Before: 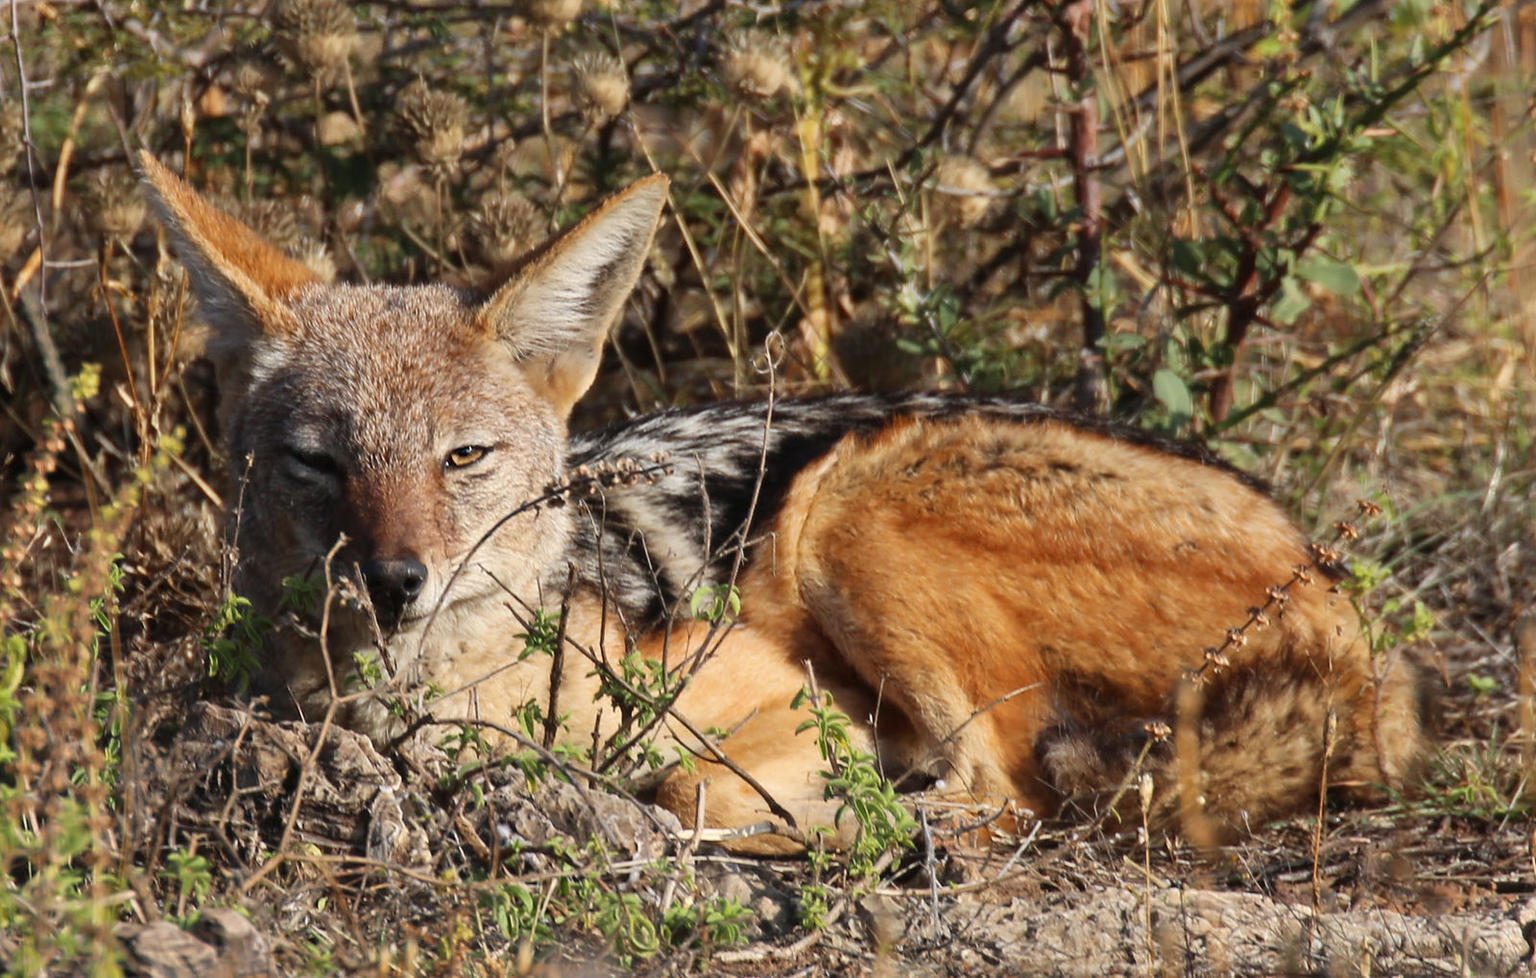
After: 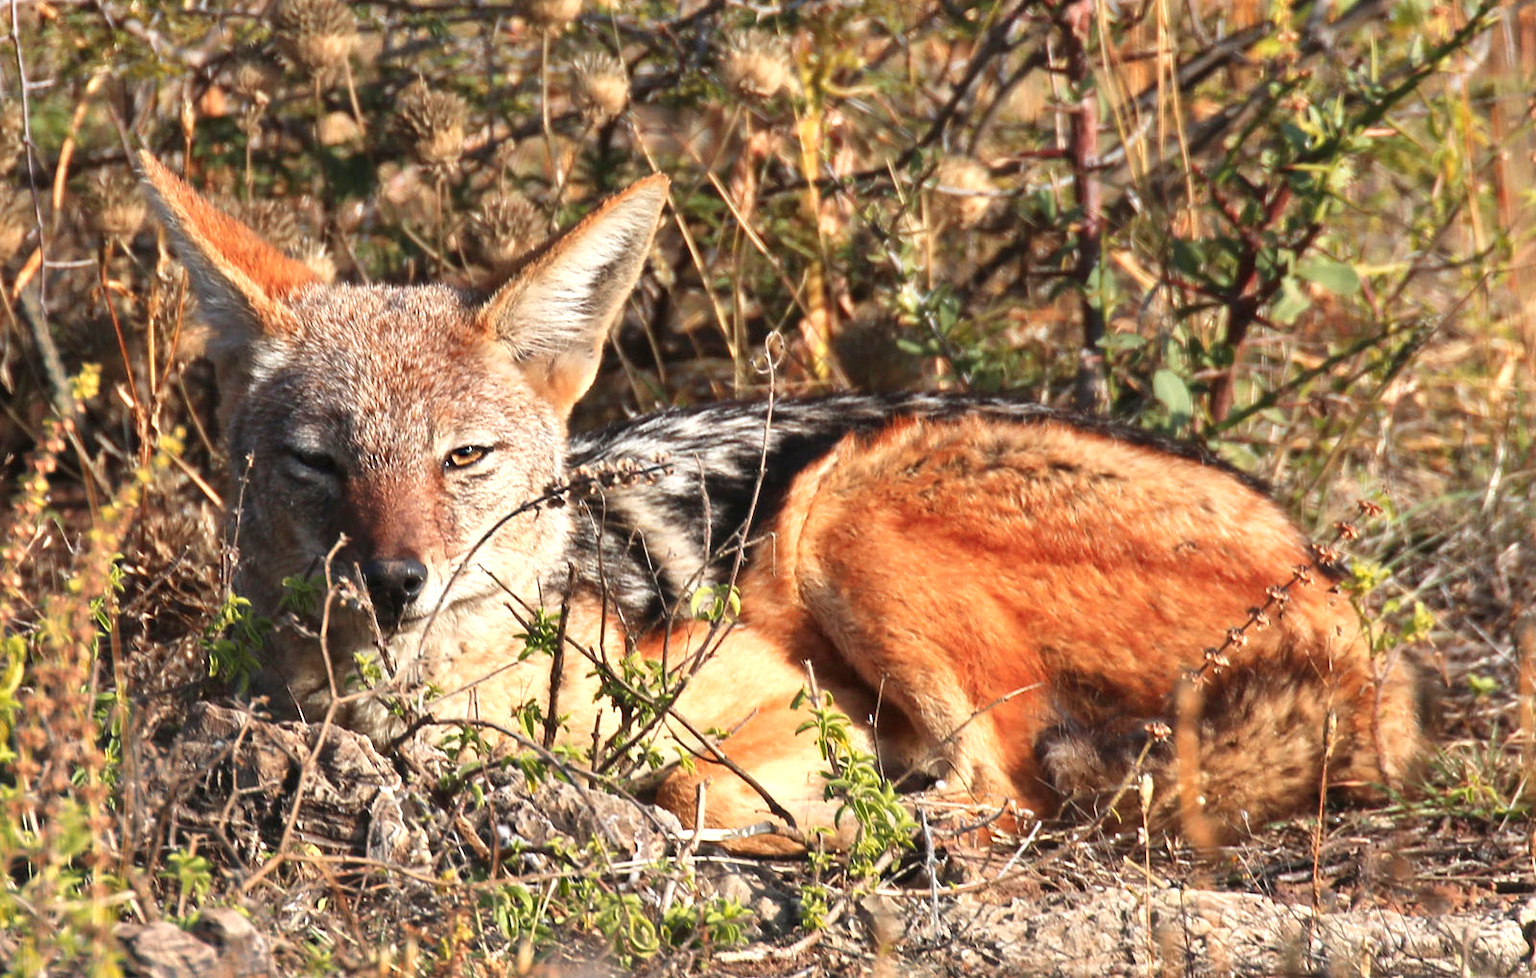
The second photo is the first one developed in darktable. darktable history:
color zones: curves: ch1 [(0.239, 0.552) (0.75, 0.5)]; ch2 [(0.25, 0.462) (0.749, 0.457)]
shadows and highlights: shadows color adjustment 98%, highlights color adjustment 59.31%, soften with gaussian
exposure: black level correction 0, exposure 0.698 EV, compensate exposure bias true, compensate highlight preservation false
